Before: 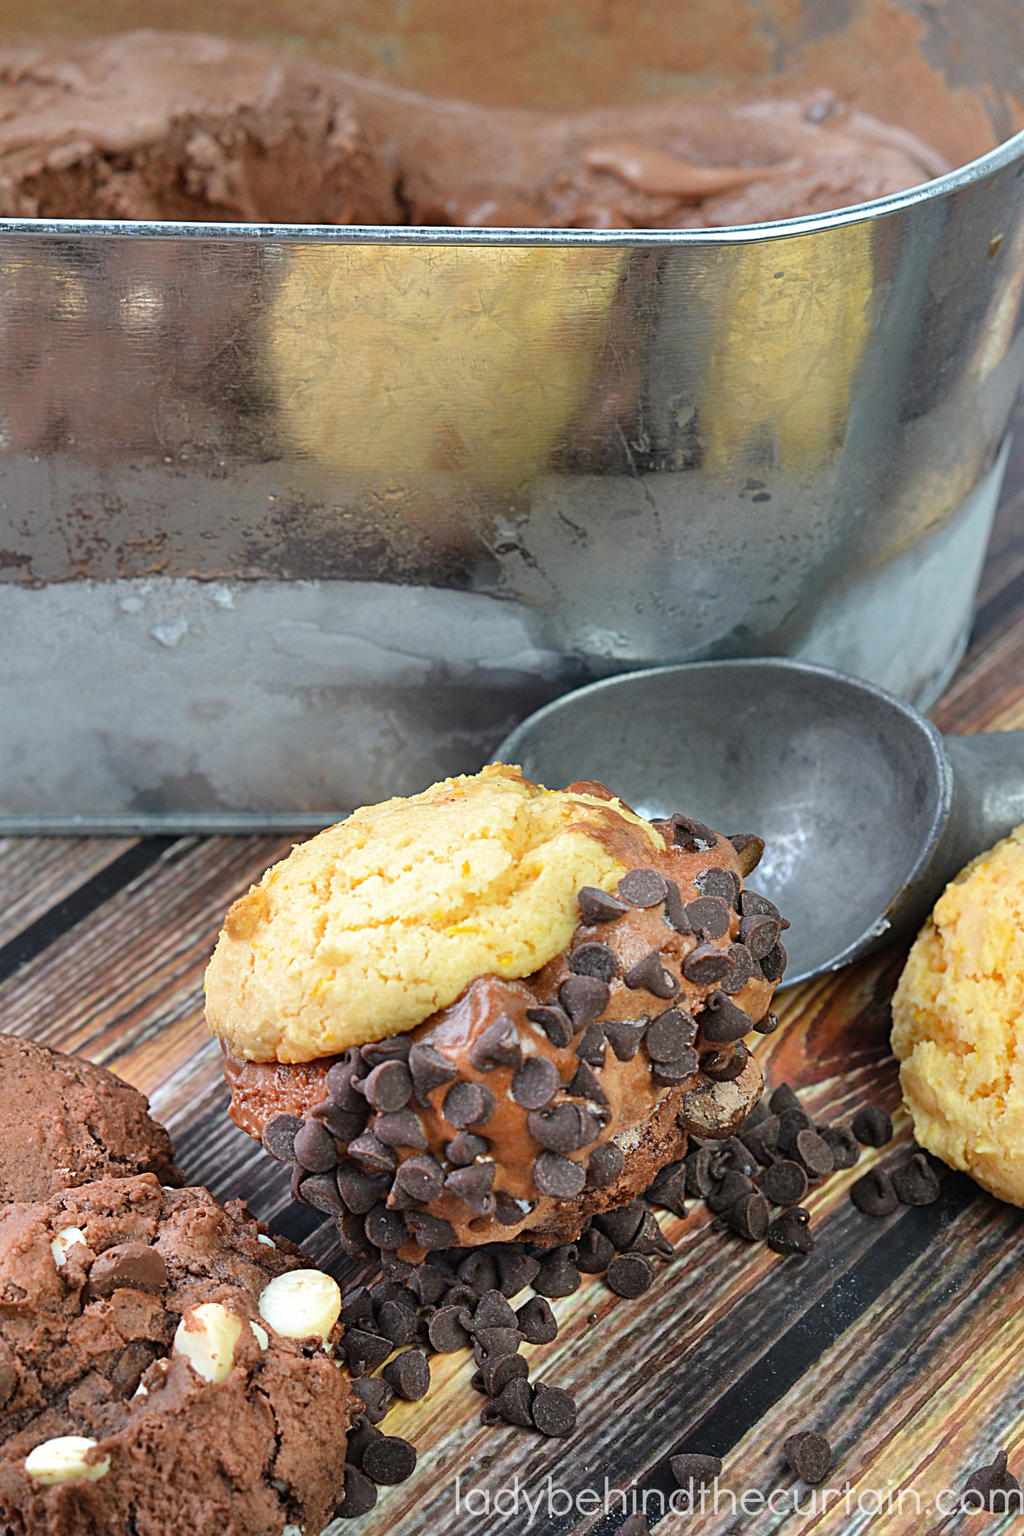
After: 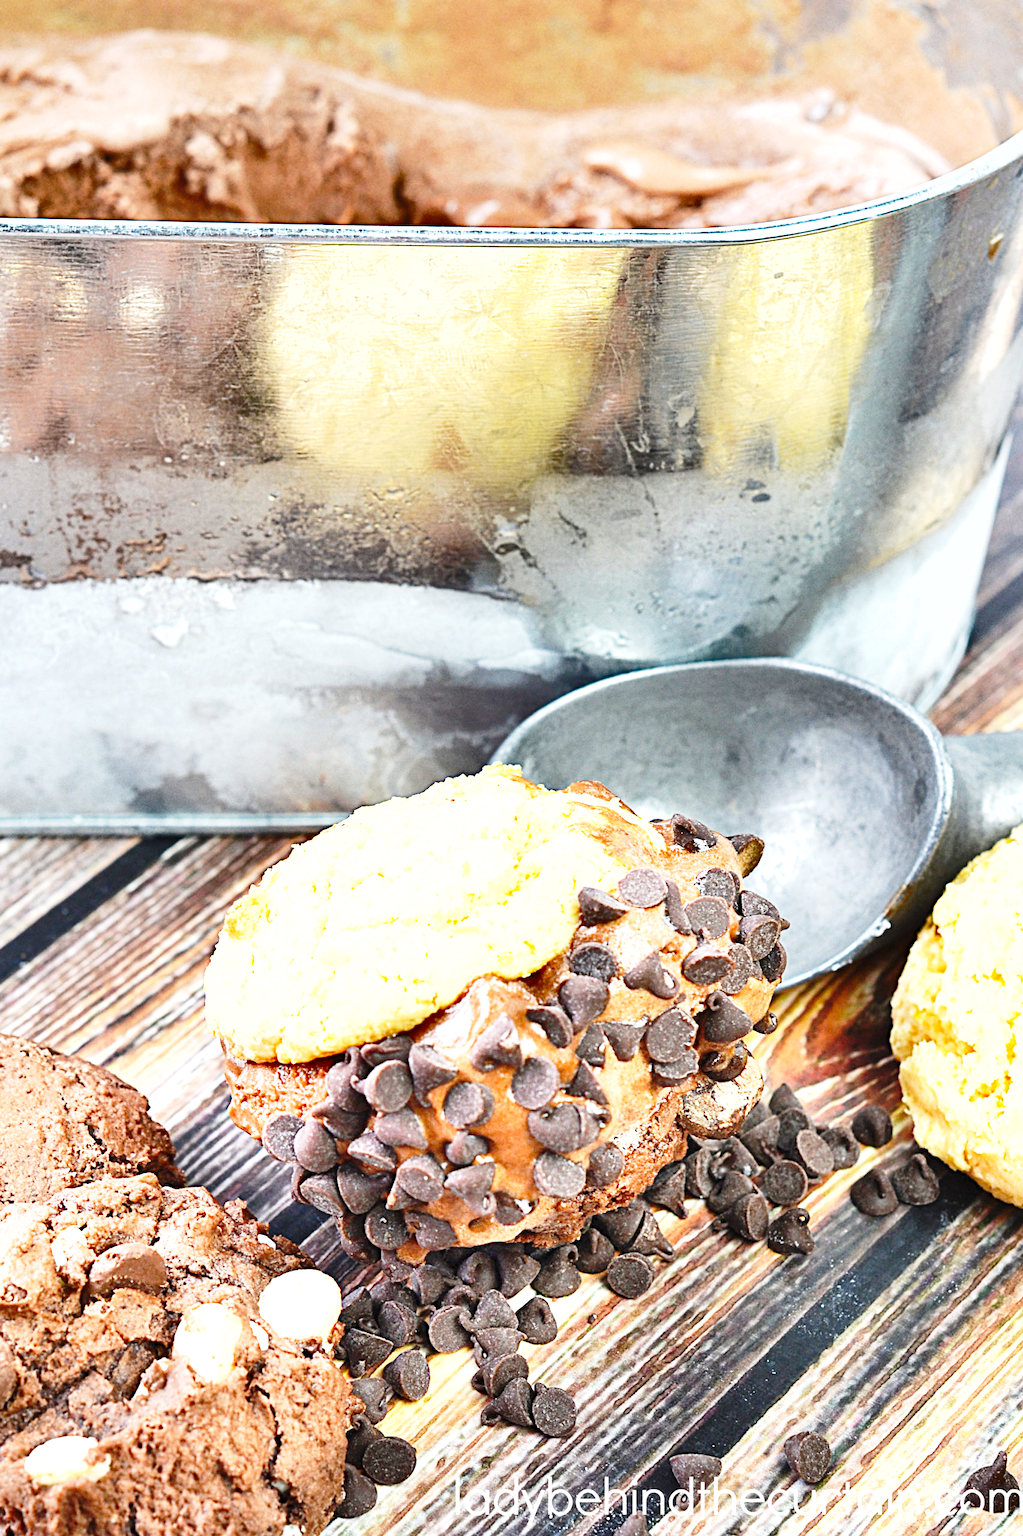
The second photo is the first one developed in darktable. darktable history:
base curve: curves: ch0 [(0, 0) (0.028, 0.03) (0.121, 0.232) (0.46, 0.748) (0.859, 0.968) (1, 1)], preserve colors none
exposure: exposure 1.206 EV, compensate highlight preservation false
shadows and highlights: low approximation 0.01, soften with gaussian
